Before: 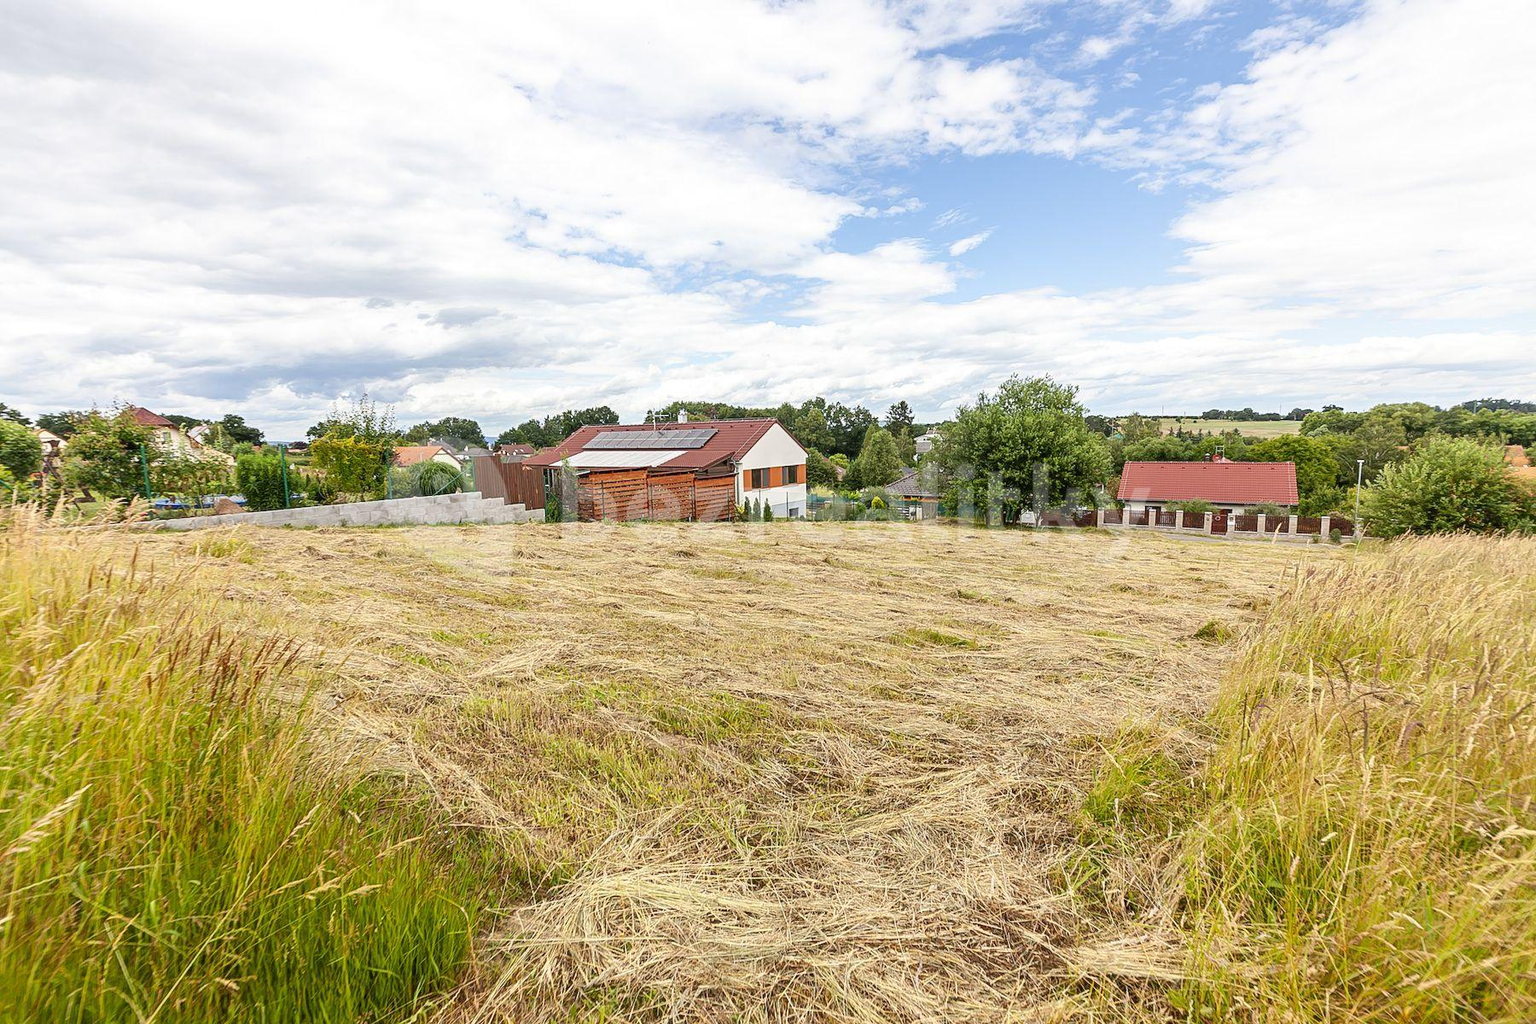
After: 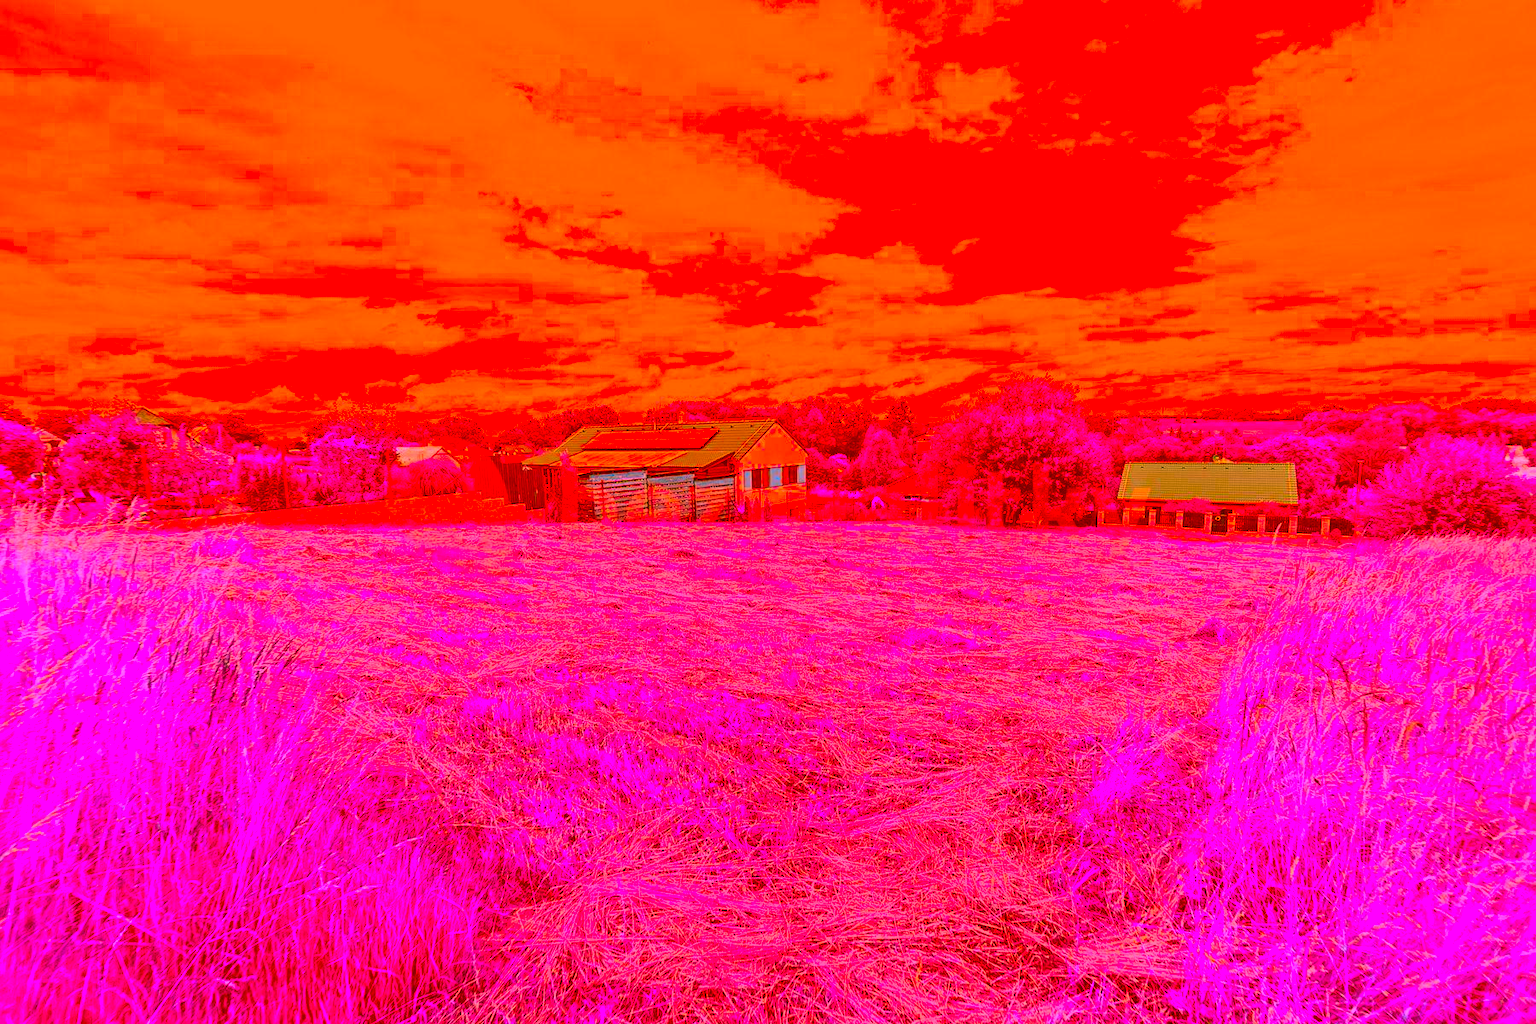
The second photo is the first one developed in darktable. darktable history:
color correction: highlights a* -39.68, highlights b* -40, shadows a* -40, shadows b* -40, saturation -3
tone equalizer: on, module defaults
